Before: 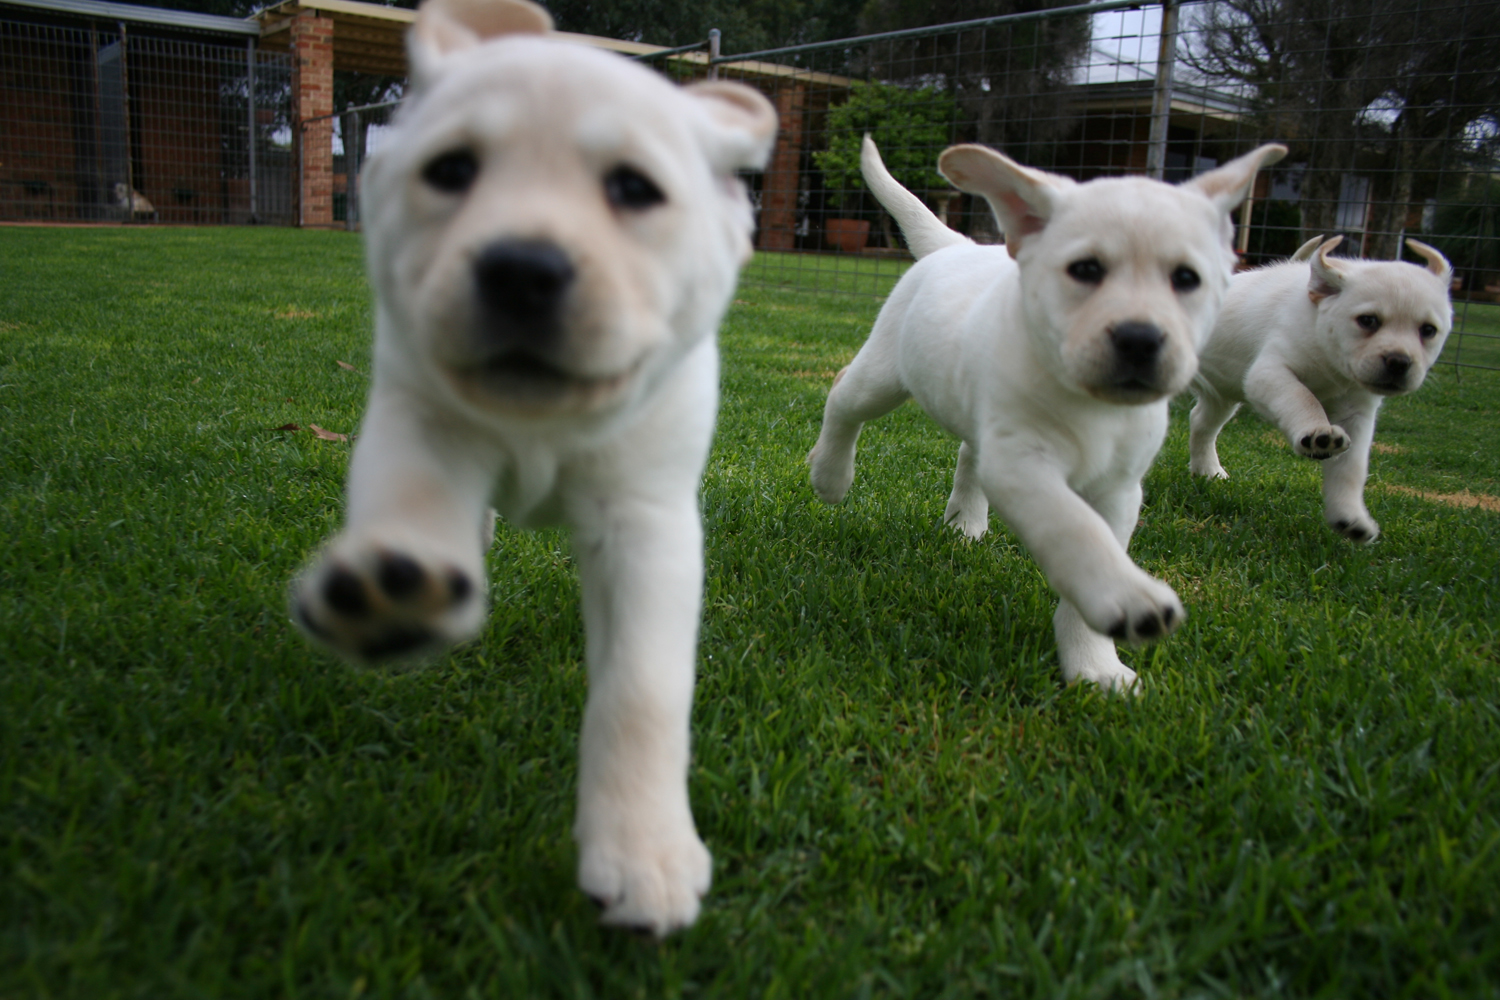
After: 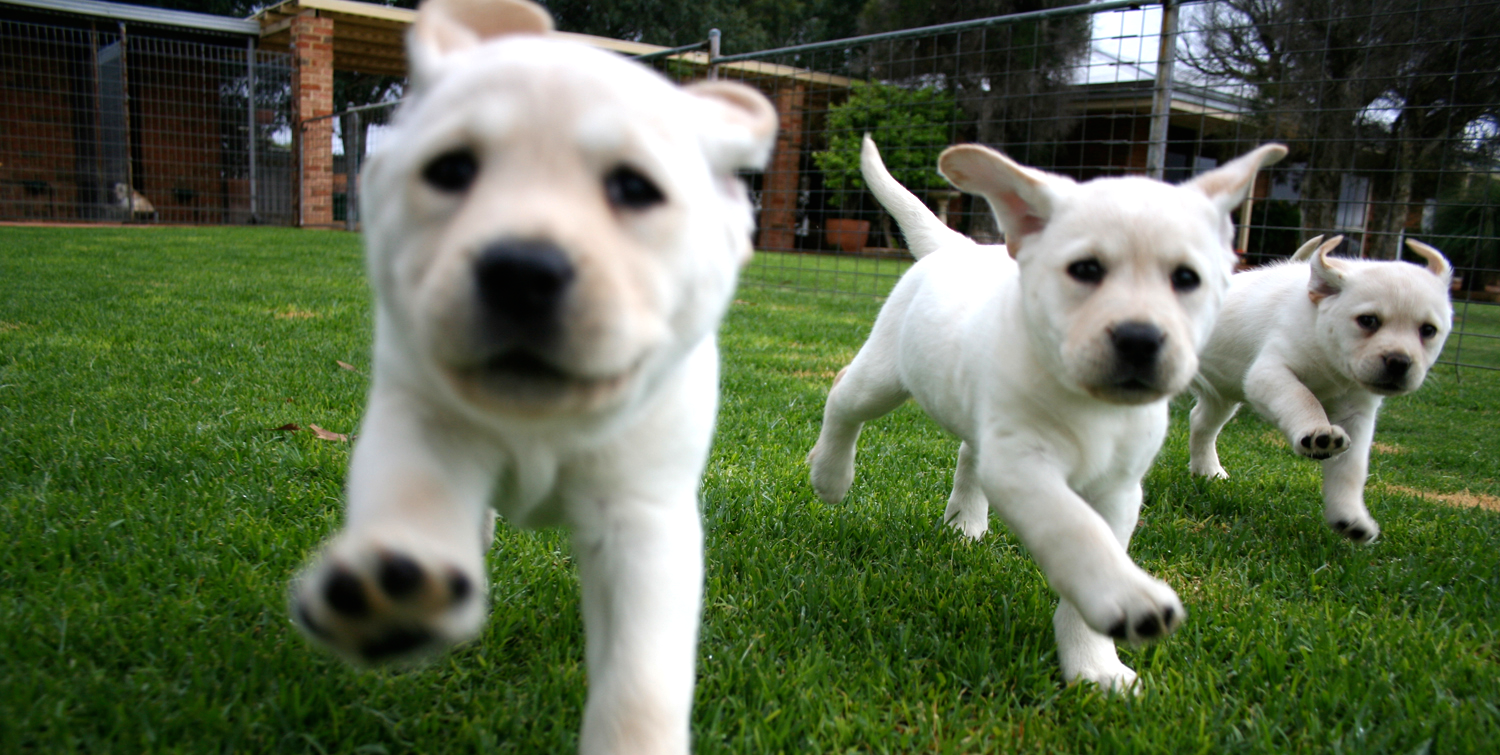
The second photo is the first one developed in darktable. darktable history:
exposure: black level correction 0, exposure 0.694 EV, compensate highlight preservation false
crop: bottom 24.409%
